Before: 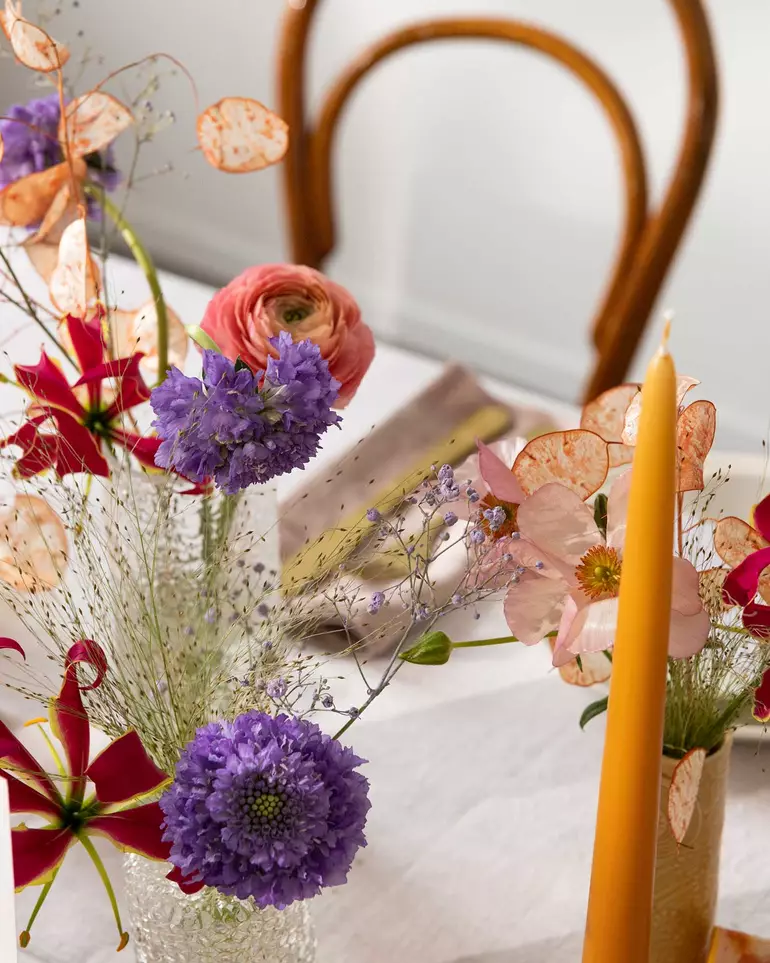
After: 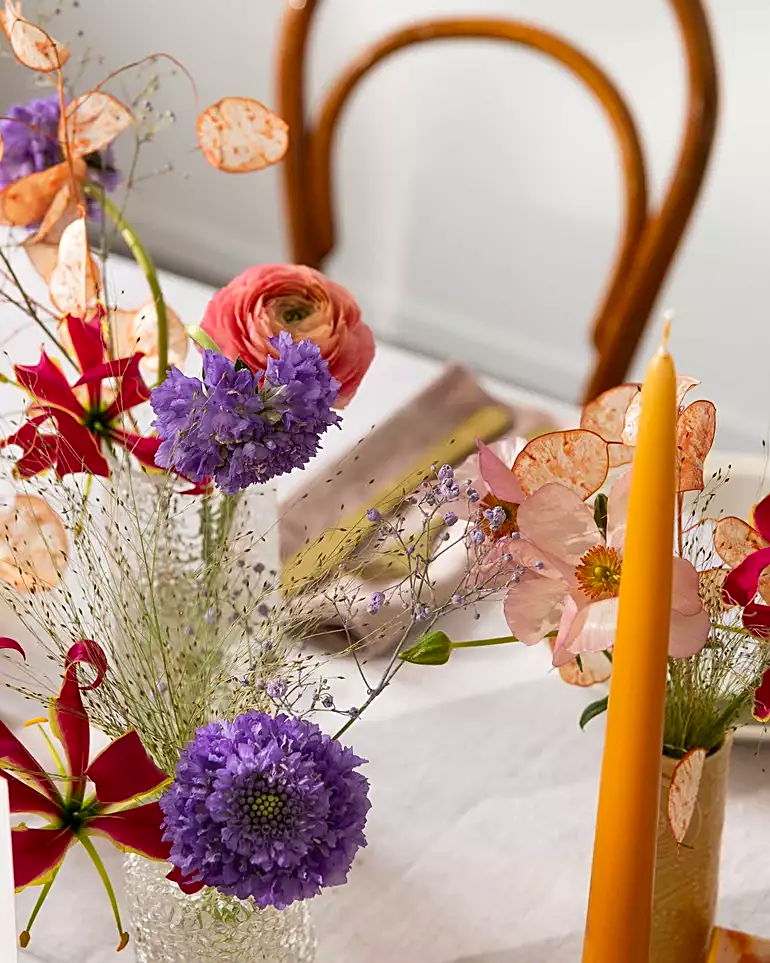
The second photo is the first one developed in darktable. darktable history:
exposure: compensate highlight preservation false
contrast brightness saturation: saturation 0.13
sharpen: on, module defaults
